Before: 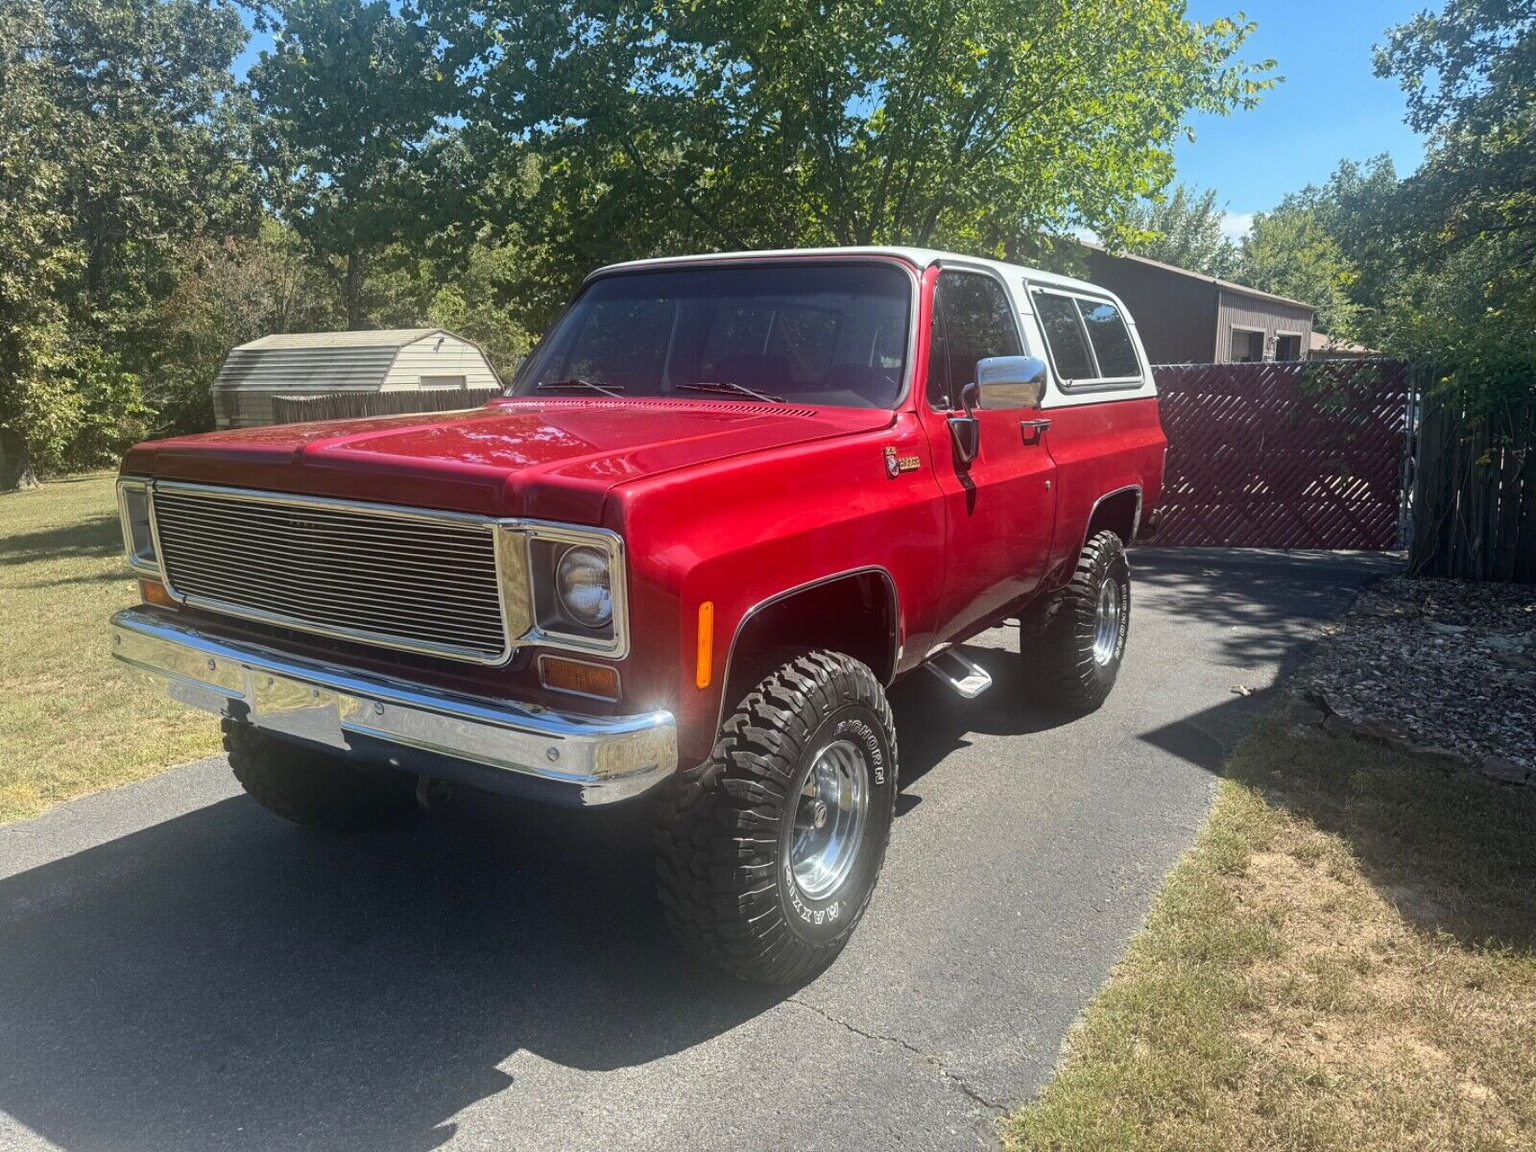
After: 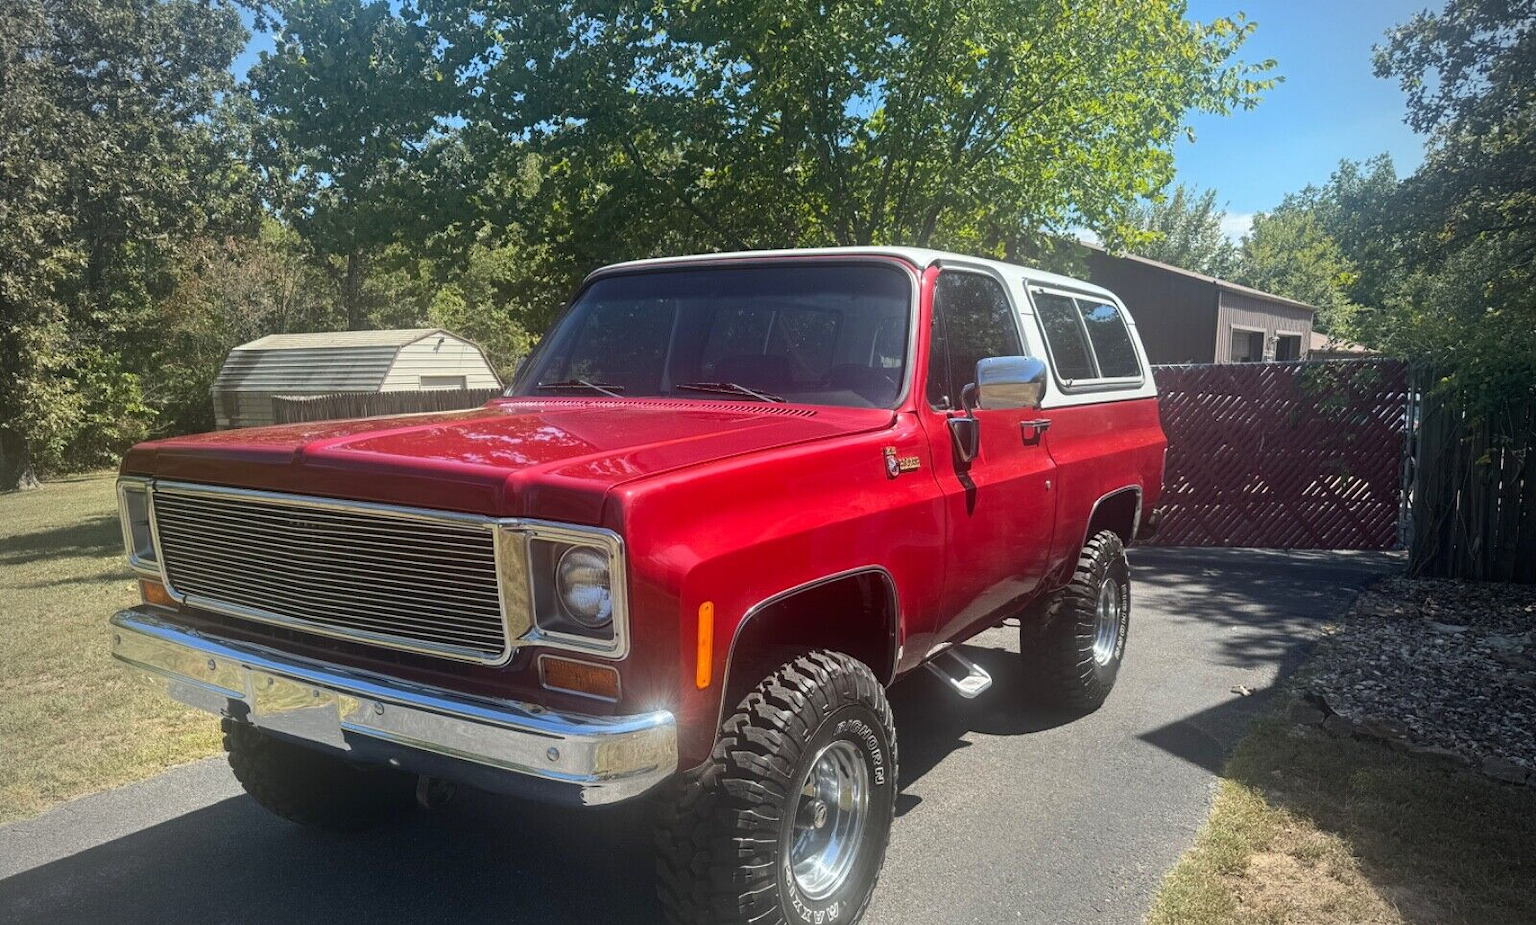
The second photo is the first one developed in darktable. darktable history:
vignetting: fall-off radius 45.62%
crop: bottom 19.594%
